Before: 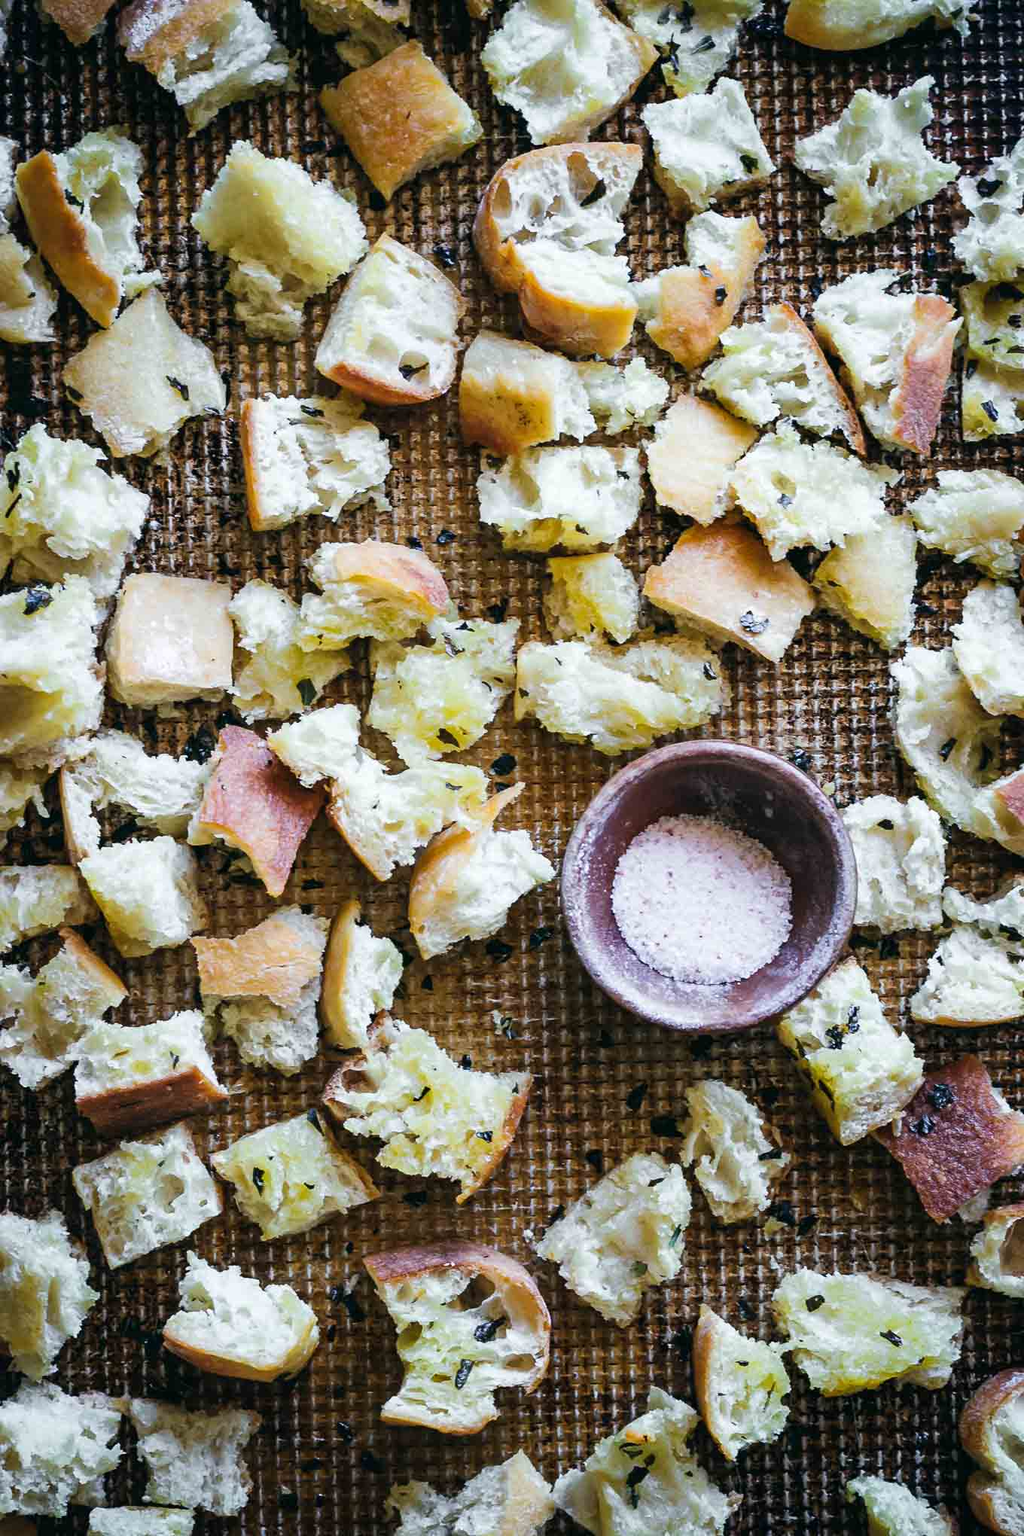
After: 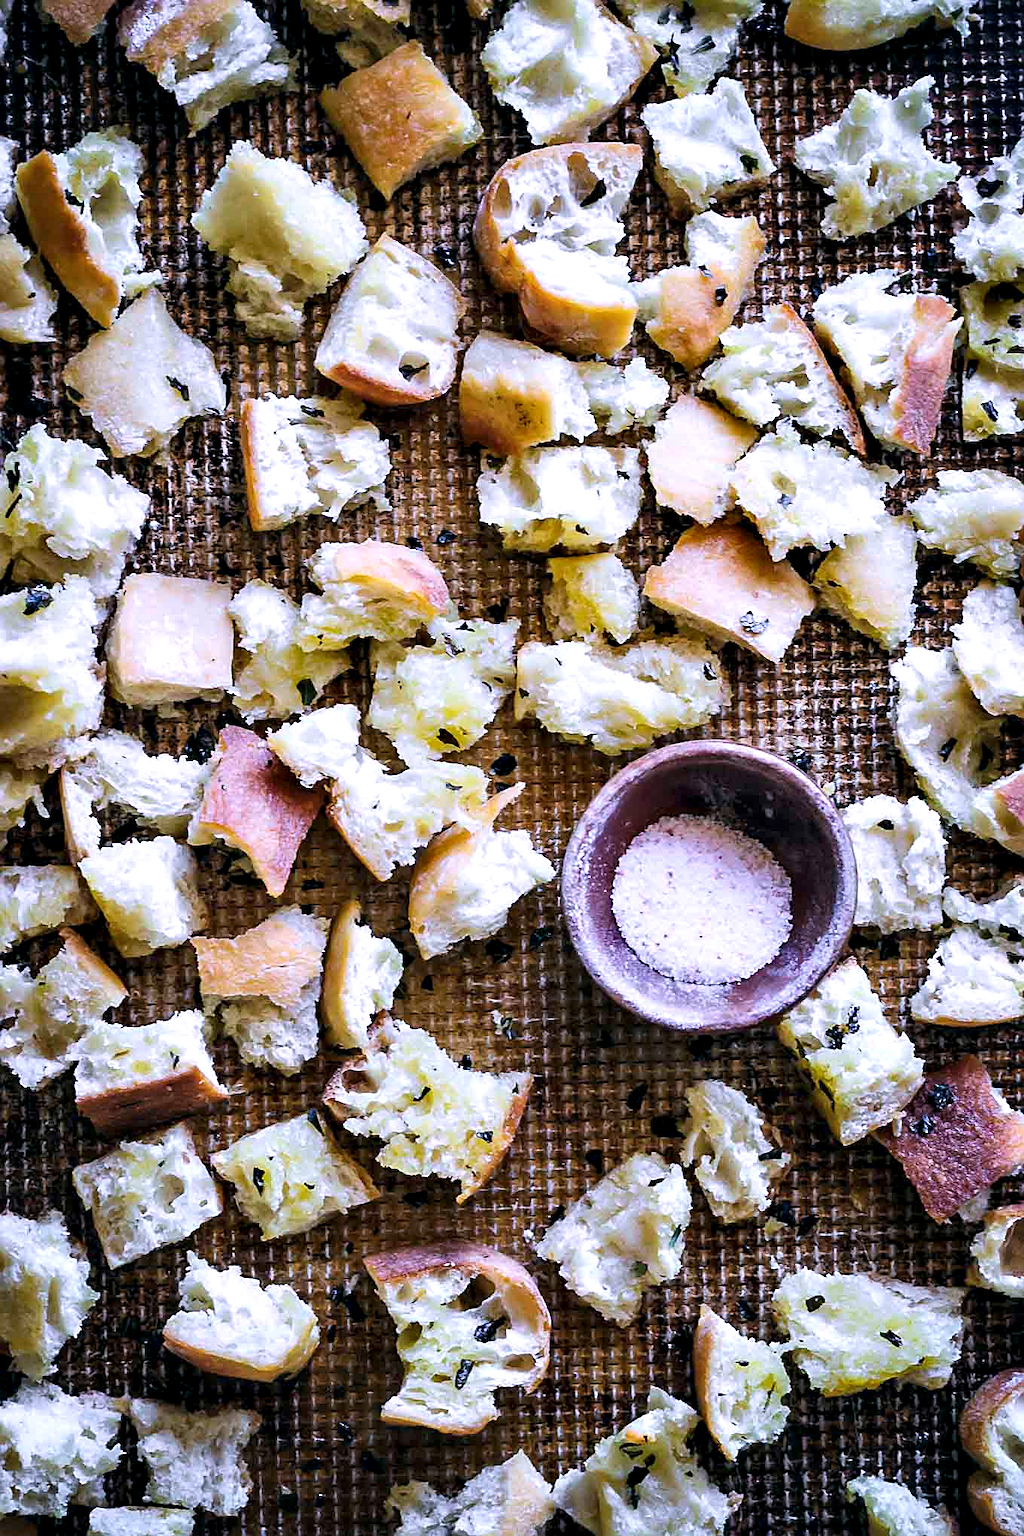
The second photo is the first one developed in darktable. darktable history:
color balance rgb: global vibrance 20%
contrast equalizer: y [[0.514, 0.573, 0.581, 0.508, 0.5, 0.5], [0.5 ×6], [0.5 ×6], [0 ×6], [0 ×6]]
sharpen: on, module defaults
color calibration: illuminant as shot in camera, x 0.358, y 0.373, temperature 4628.91 K
white balance: red 1.05, blue 1.072
